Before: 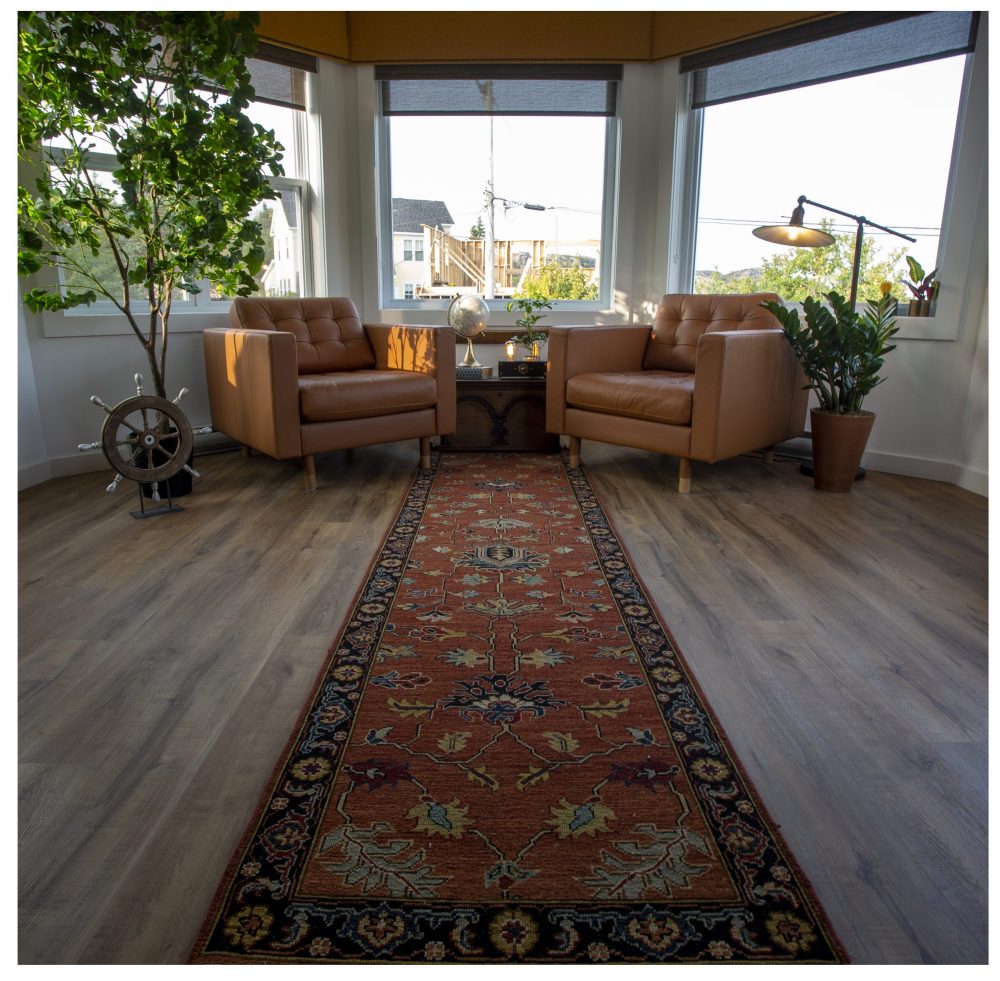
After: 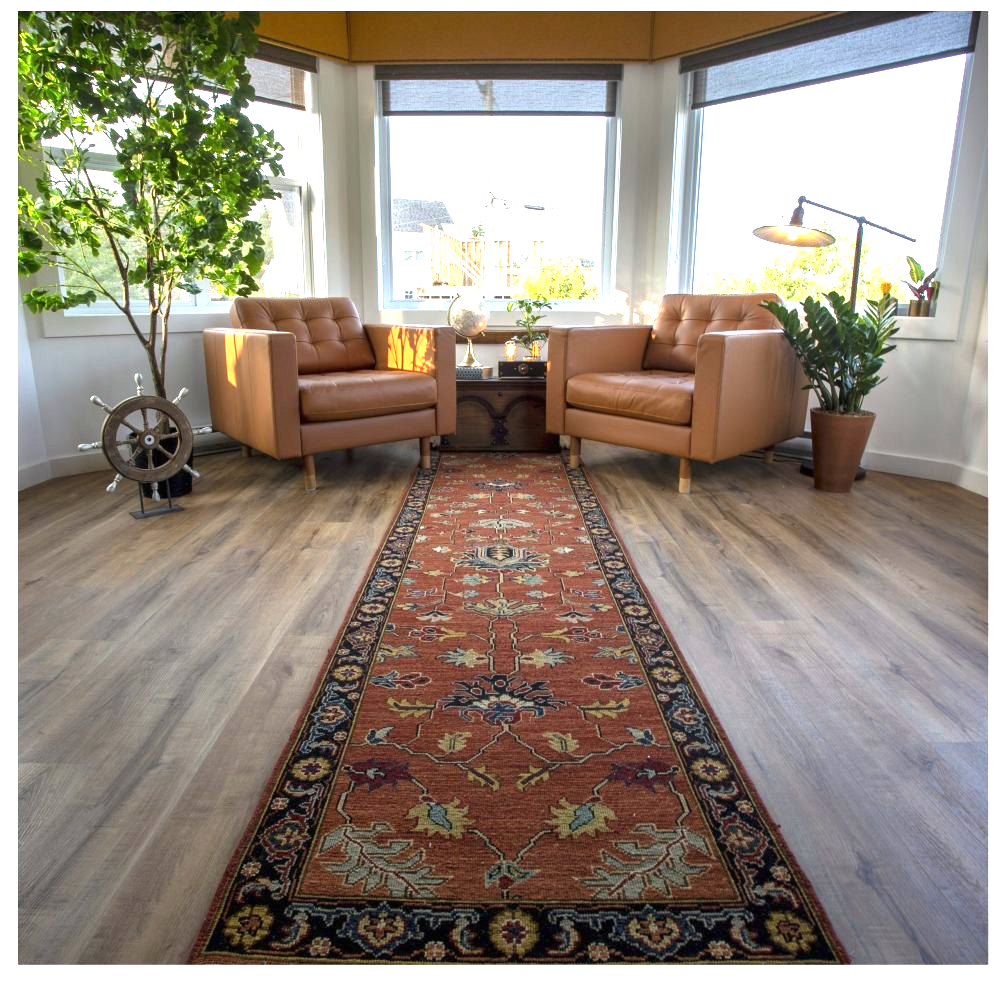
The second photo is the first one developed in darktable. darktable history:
exposure: black level correction 0, exposure 1.495 EV, compensate highlight preservation false
